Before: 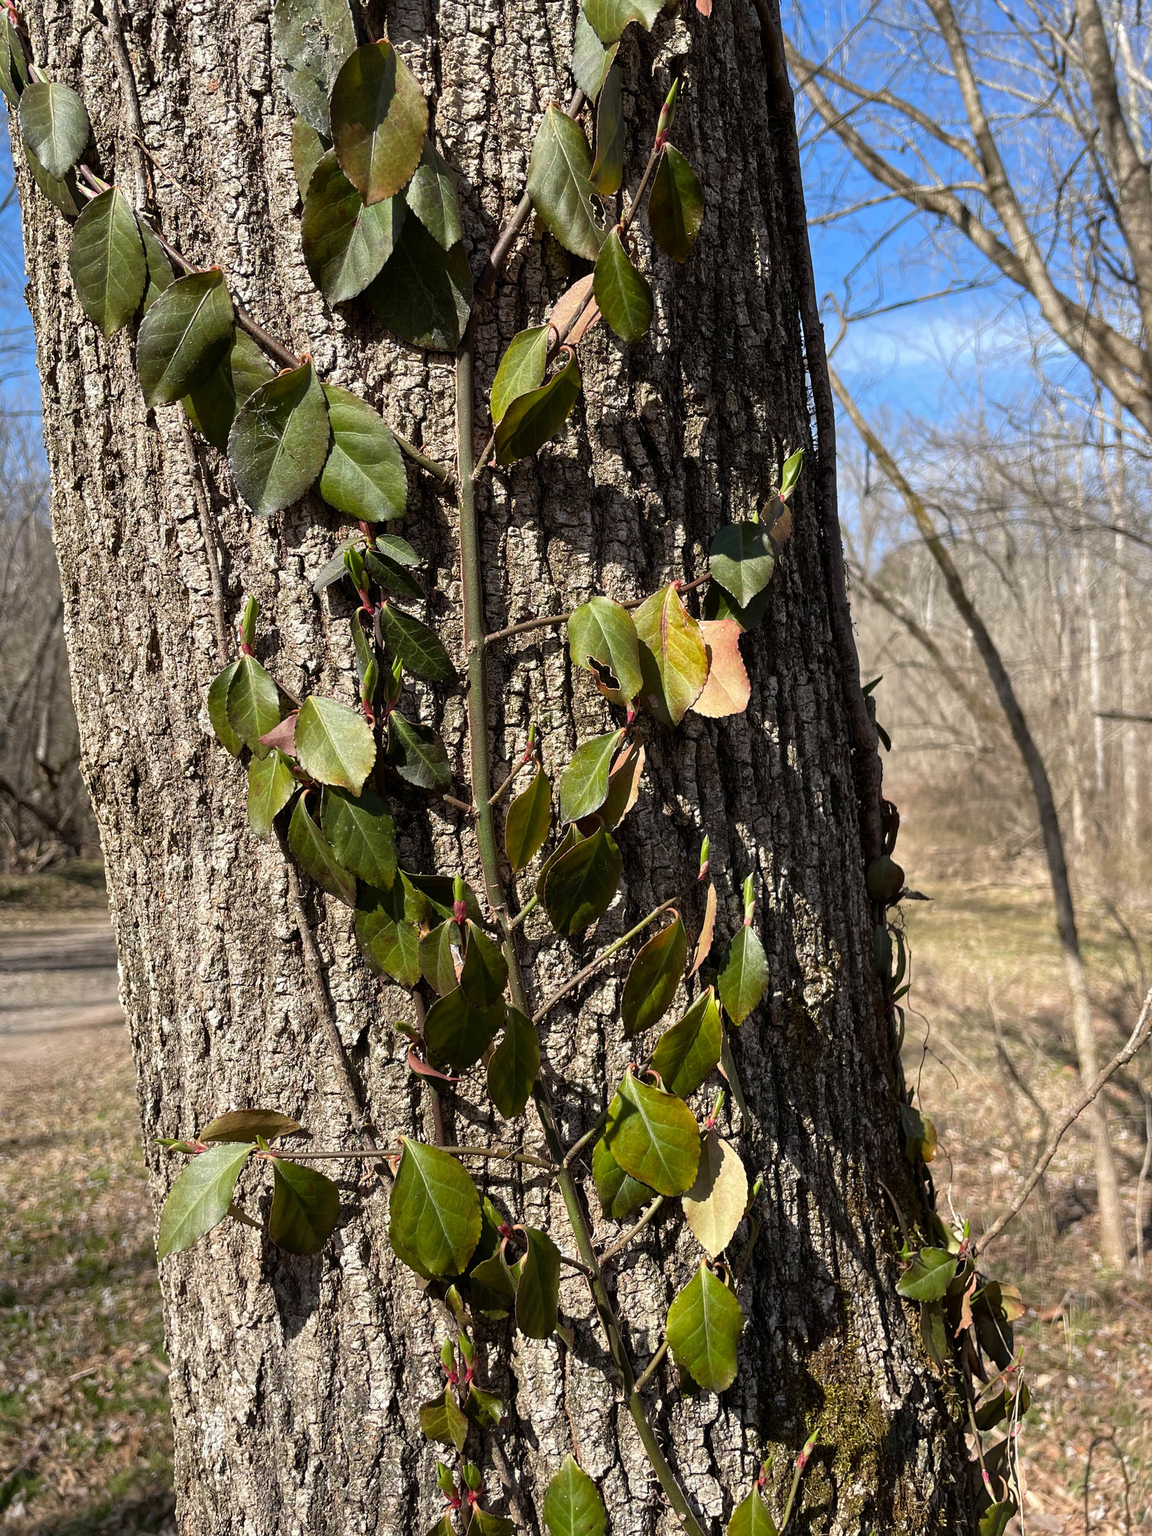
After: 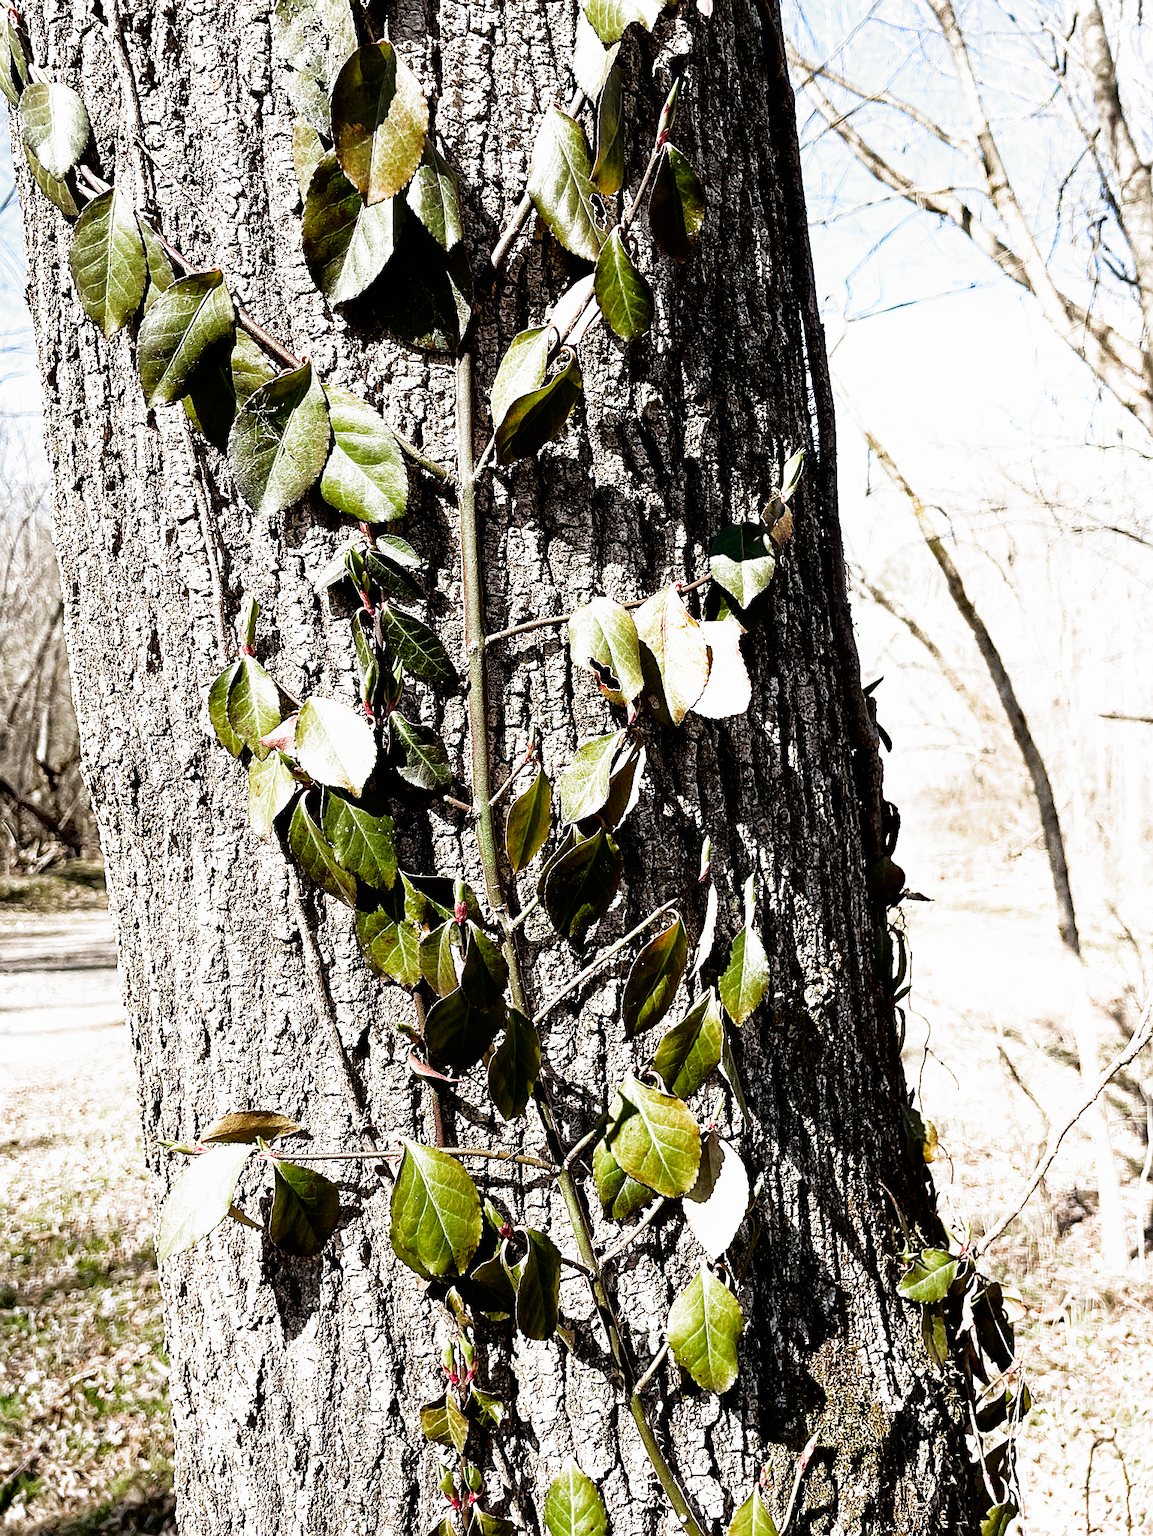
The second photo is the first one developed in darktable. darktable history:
contrast brightness saturation: contrast -0.017, brightness -0.007, saturation 0.029
shadows and highlights: shadows -60.96, white point adjustment -5.18, highlights 61.26
sharpen: on, module defaults
exposure: black level correction 0, exposure 0.679 EV, compensate highlight preservation false
tone equalizer: -8 EV -0.713 EV, -7 EV -0.703 EV, -6 EV -0.602 EV, -5 EV -0.404 EV, -3 EV 0.375 EV, -2 EV 0.6 EV, -1 EV 0.683 EV, +0 EV 0.739 EV
crop: bottom 0.06%
filmic rgb: black relative exposure -7.99 EV, white relative exposure 2.46 EV, hardness 6.32, add noise in highlights 0, preserve chrominance no, color science v3 (2019), use custom middle-gray values true, contrast in highlights soft
